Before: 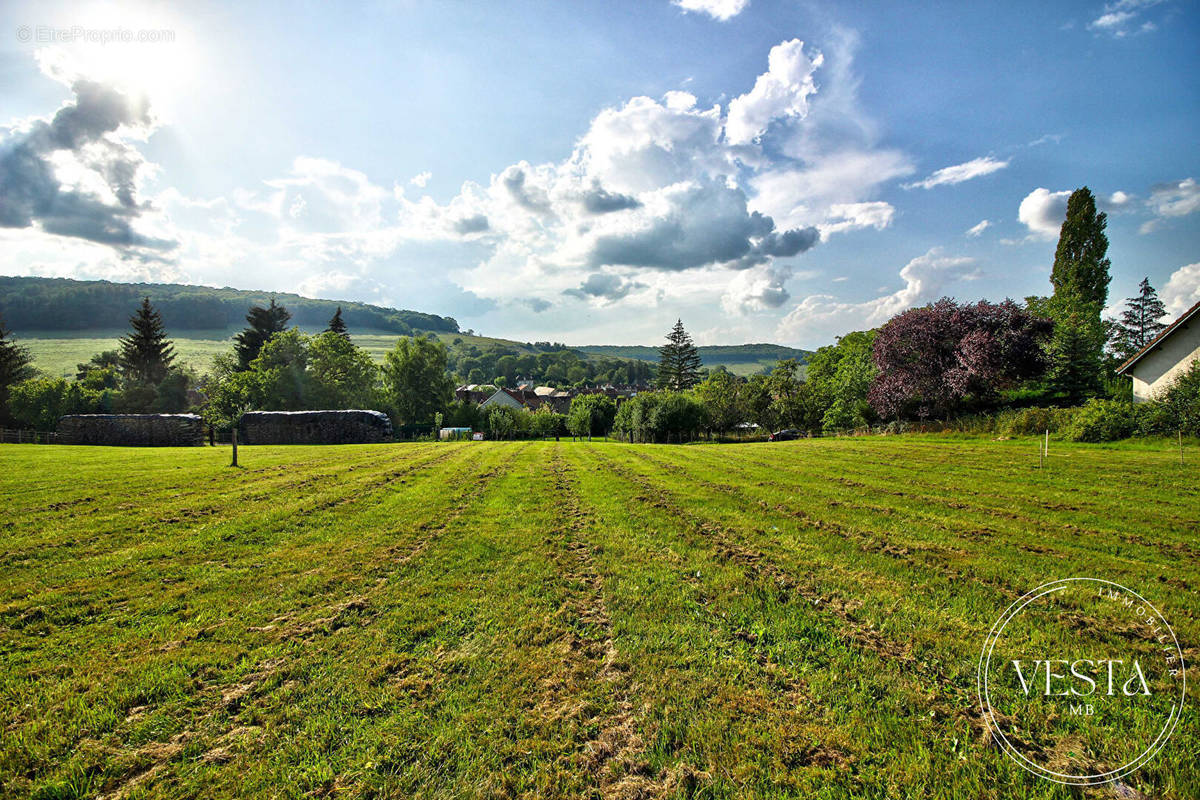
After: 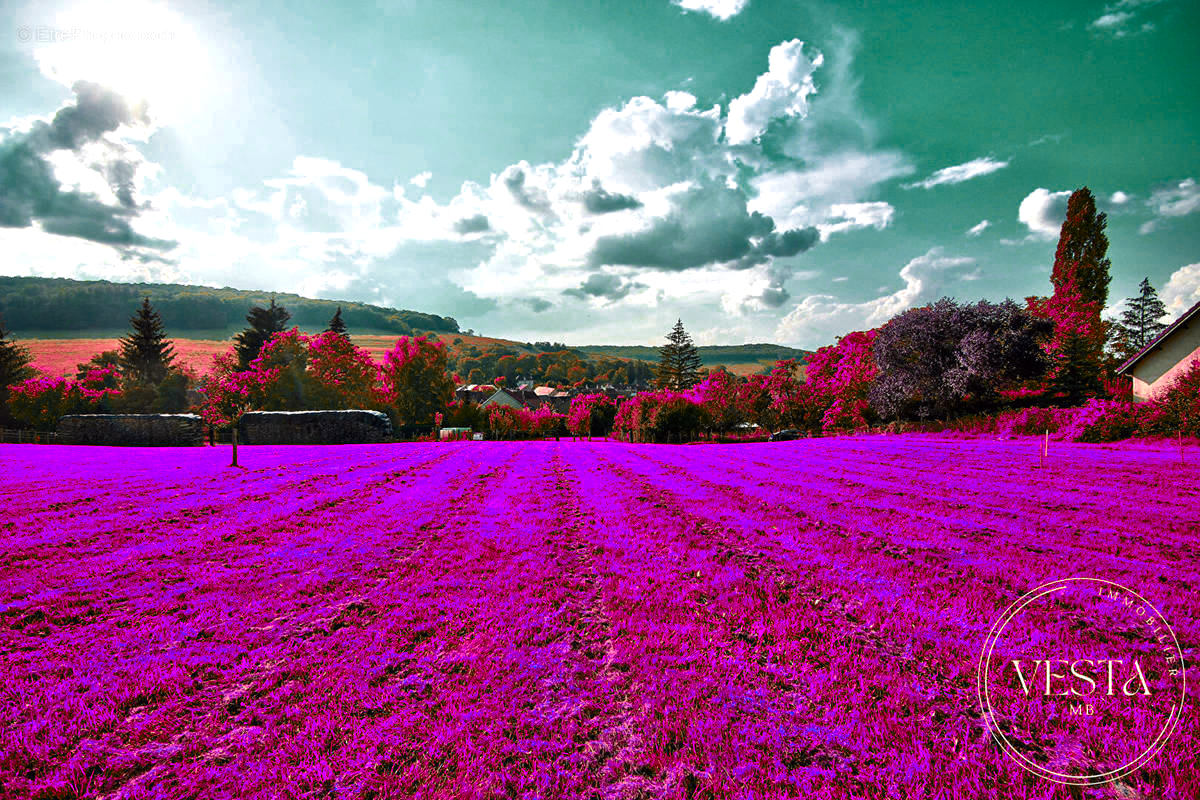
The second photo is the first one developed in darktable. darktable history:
color zones: curves: ch0 [(0.826, 0.353)]; ch1 [(0.242, 0.647) (0.889, 0.342)]; ch2 [(0.246, 0.089) (0.969, 0.068)]
color balance: lift [1, 1.001, 0.999, 1.001], gamma [1, 1.004, 1.007, 0.993], gain [1, 0.991, 0.987, 1.013], contrast 10%, output saturation 120%
